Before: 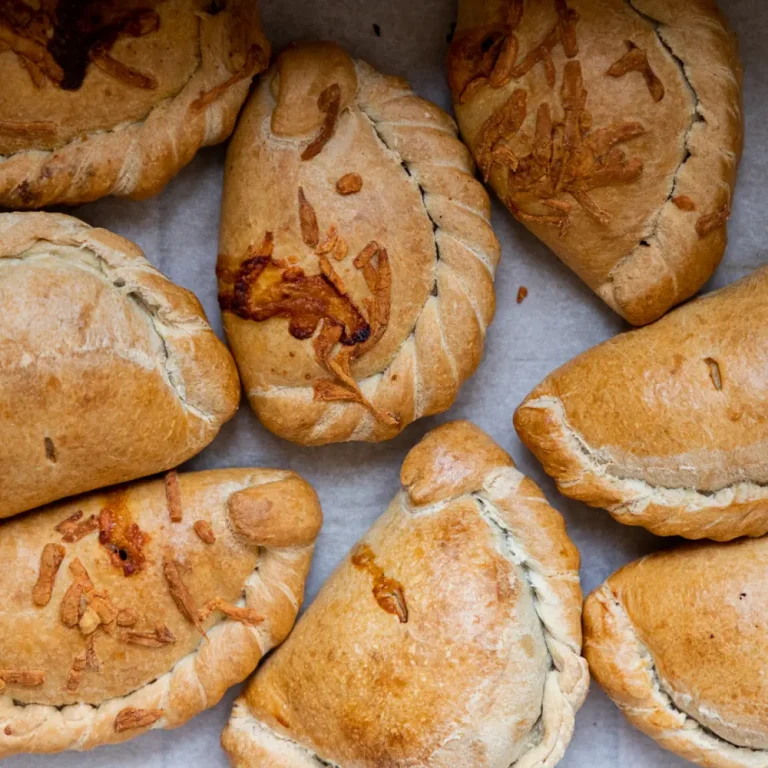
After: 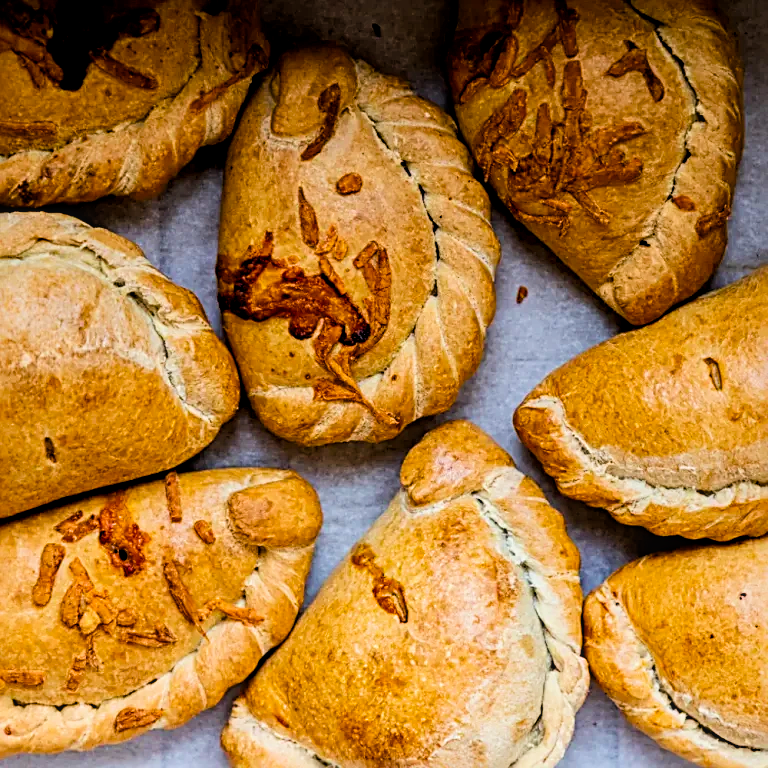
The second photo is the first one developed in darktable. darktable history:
local contrast: on, module defaults
sharpen: radius 2.982, amount 0.765
velvia: strength 51.34%, mid-tones bias 0.509
filmic rgb: black relative exposure -16 EV, white relative exposure 6.3 EV, hardness 5.12, contrast 1.346
